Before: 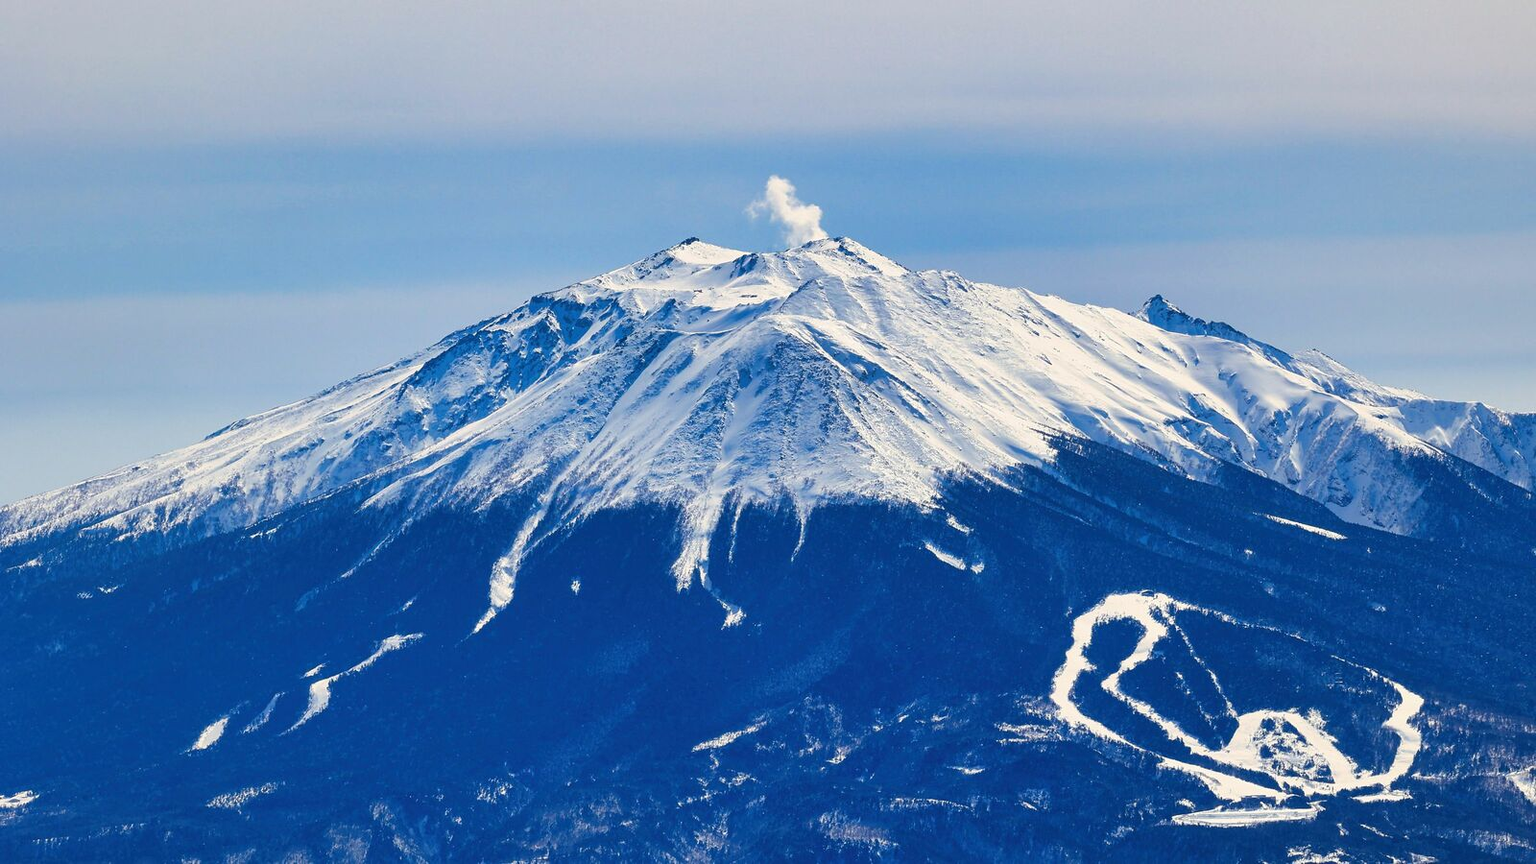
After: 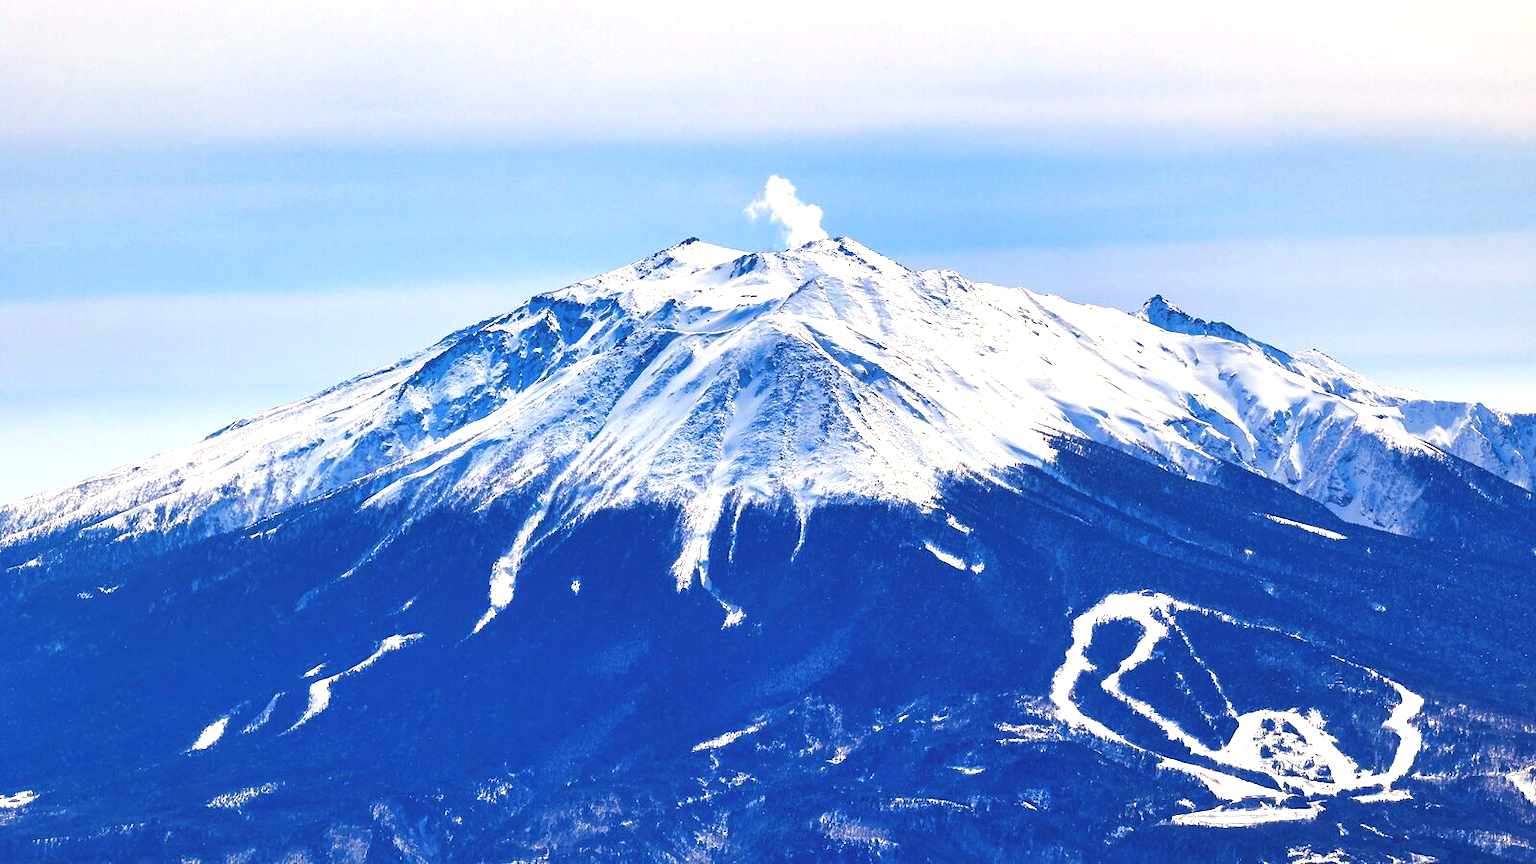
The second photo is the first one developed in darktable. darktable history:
color balance: lift [1.001, 0.997, 0.99, 1.01], gamma [1.007, 1, 0.975, 1.025], gain [1, 1.065, 1.052, 0.935], contrast 13.25%
exposure: exposure 0.564 EV, compensate highlight preservation false
